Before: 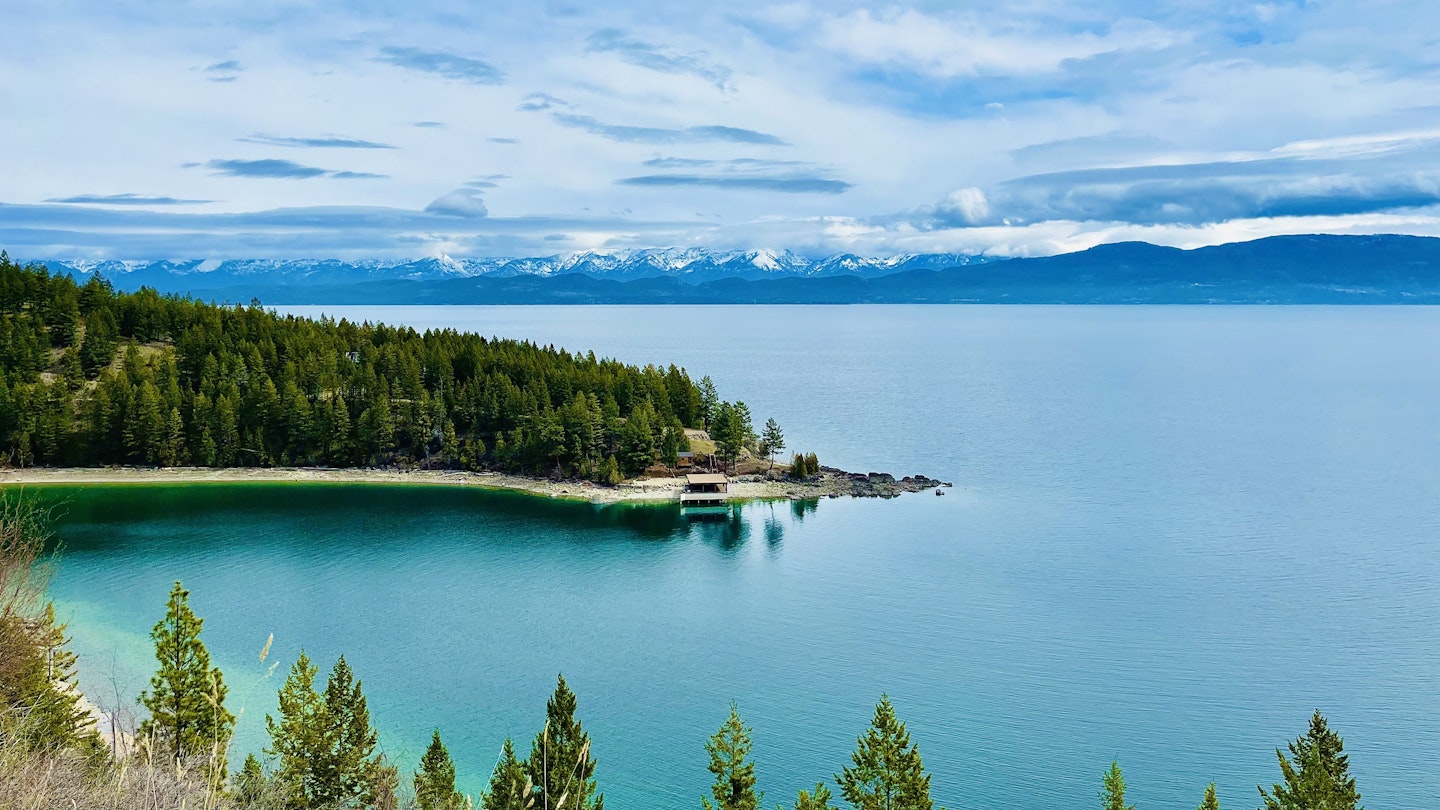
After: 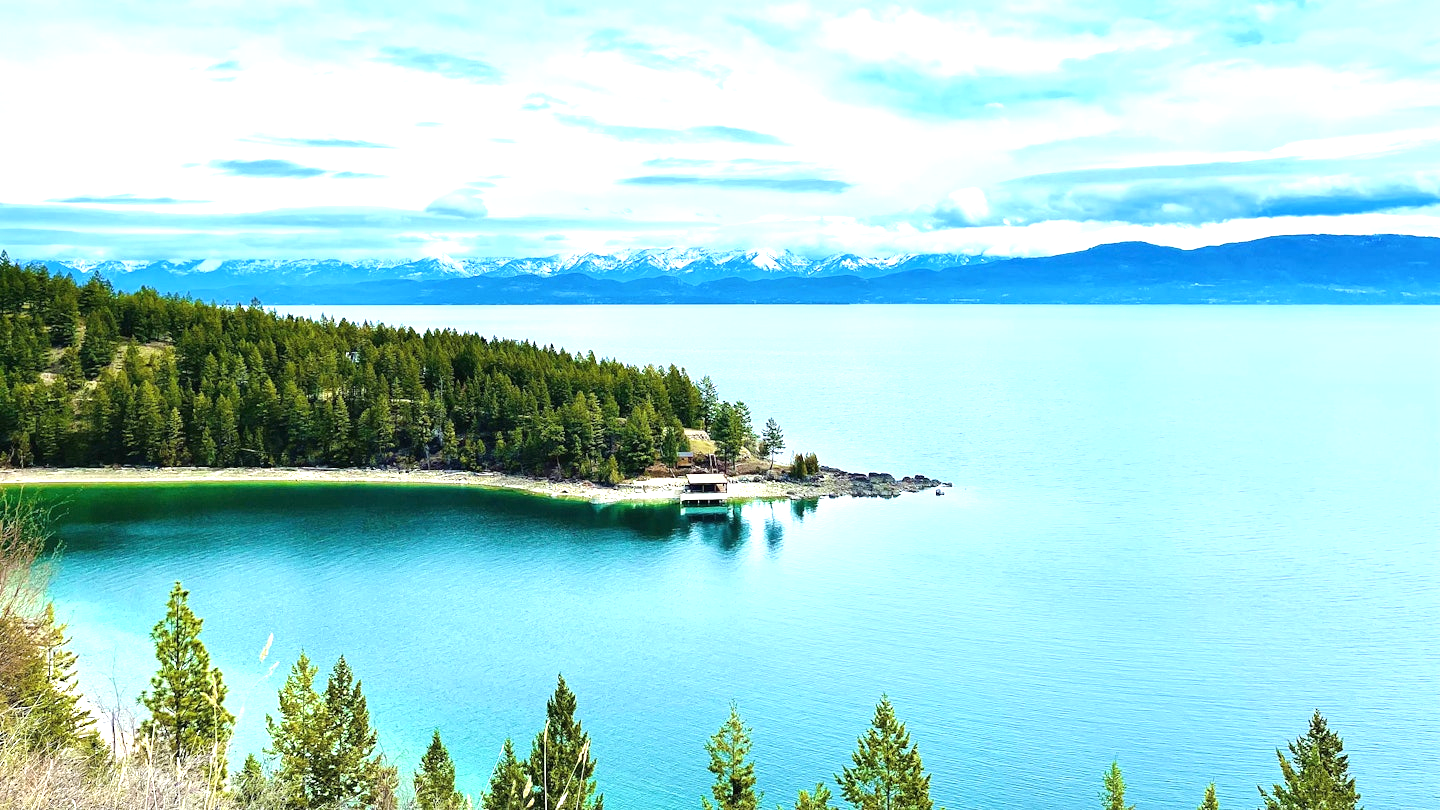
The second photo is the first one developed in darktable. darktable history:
white balance: red 0.982, blue 1.018
exposure: black level correction 0, exposure 1.1 EV, compensate highlight preservation false
